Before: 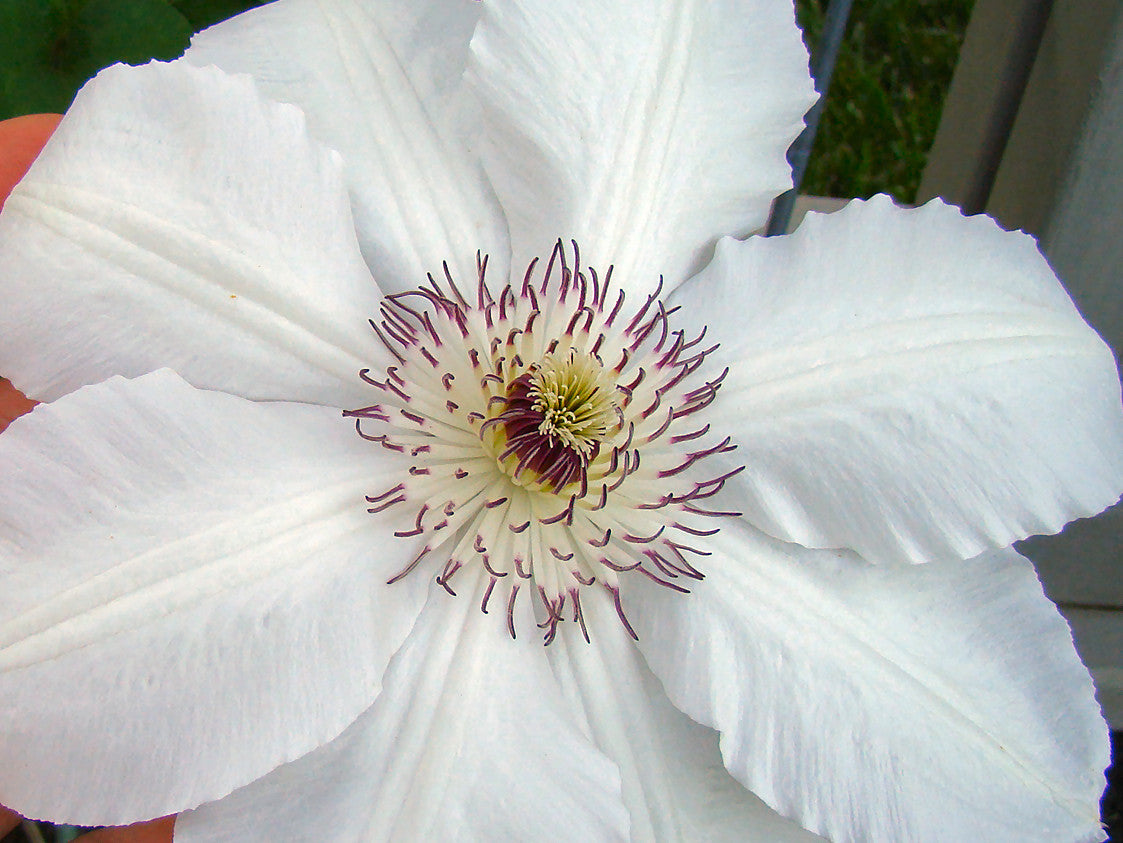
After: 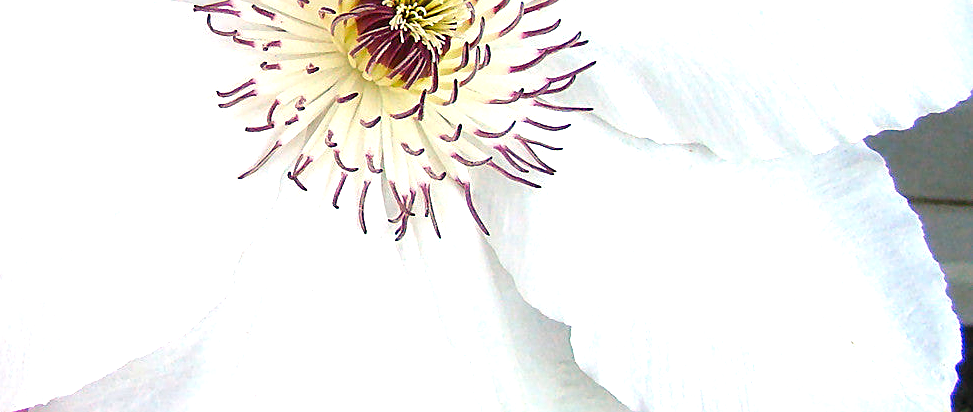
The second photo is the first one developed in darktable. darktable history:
exposure: black level correction 0, exposure 1 EV, compensate exposure bias true, compensate highlight preservation false
crop and rotate: left 13.306%, top 48.129%, bottom 2.928%
rotate and perspective: automatic cropping original format, crop left 0, crop top 0
sharpen: on, module defaults
